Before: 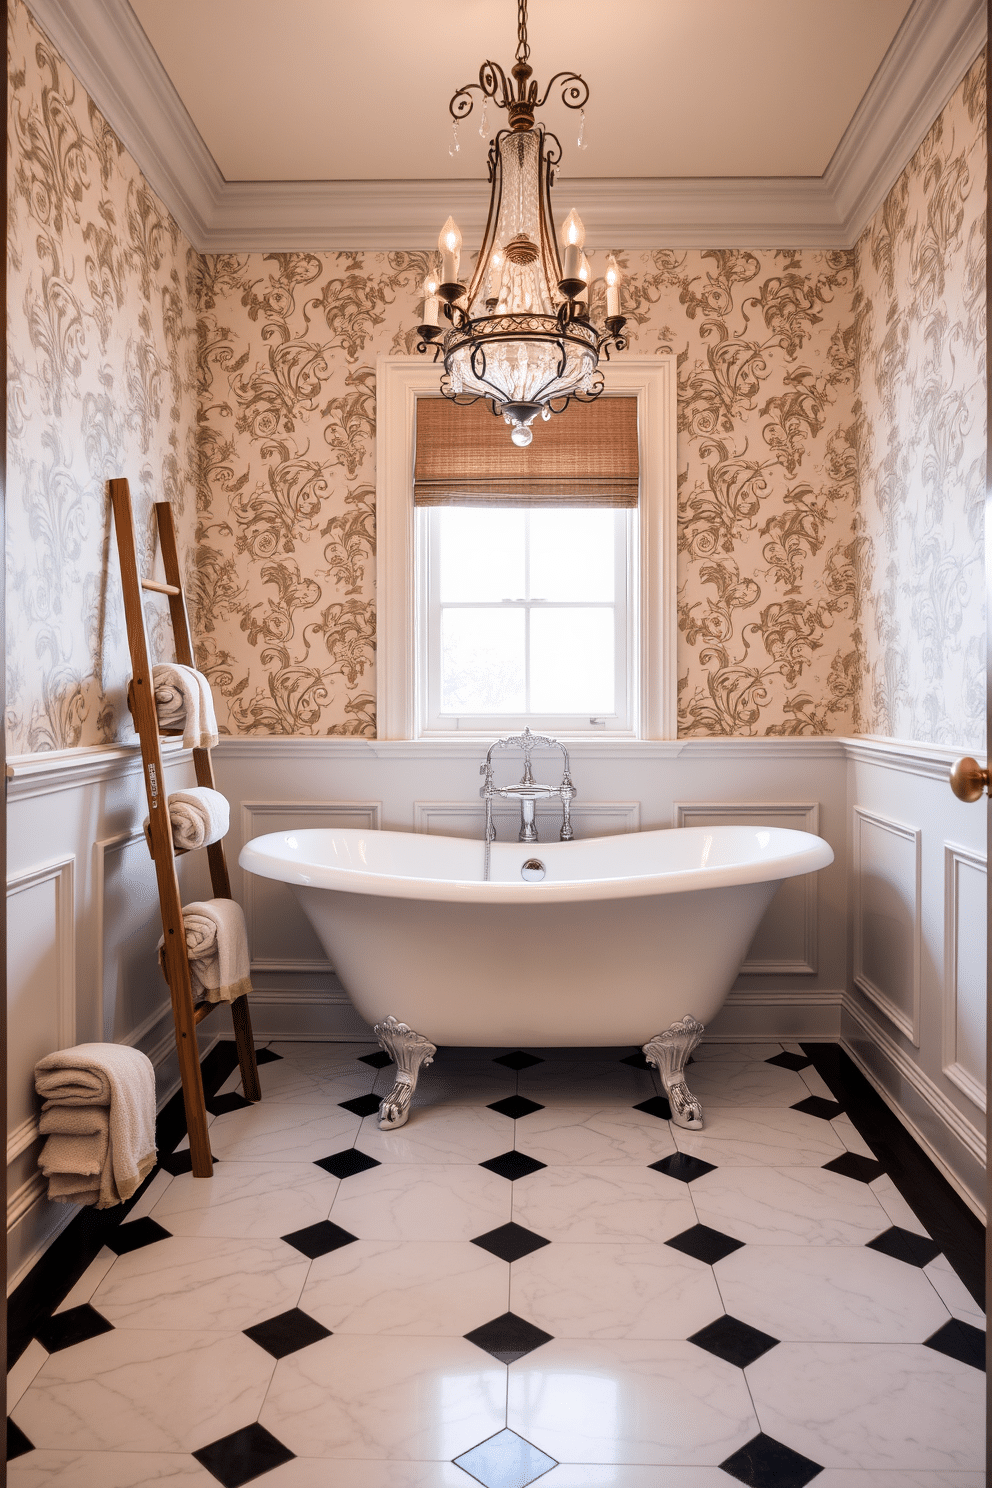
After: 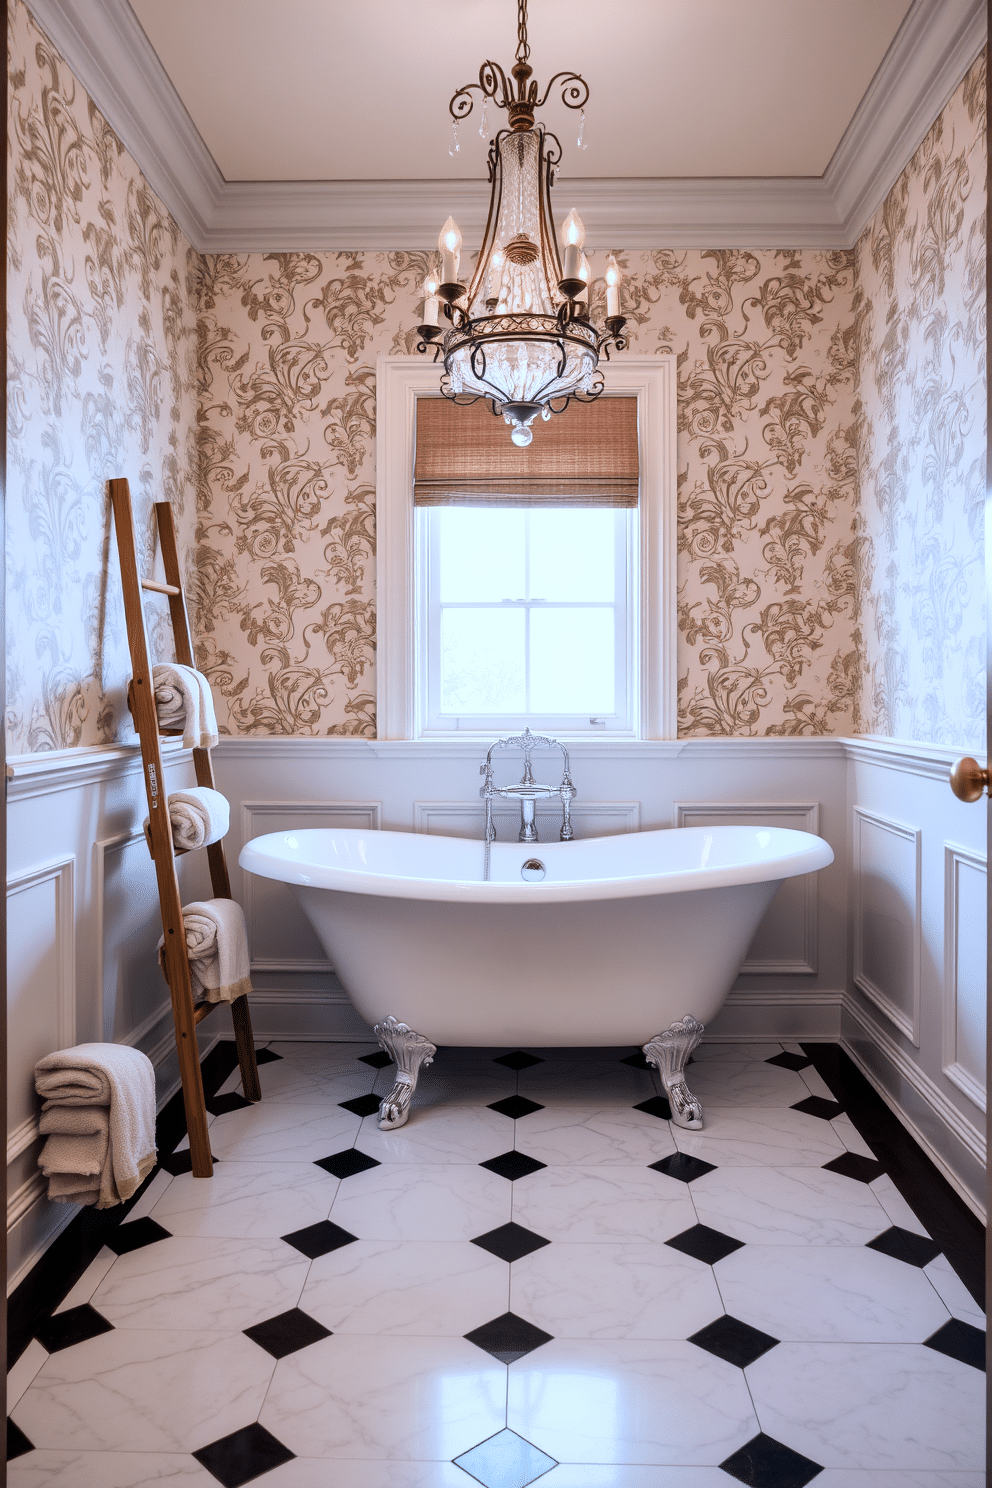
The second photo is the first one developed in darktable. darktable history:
color calibration: x 0.382, y 0.391, temperature 4087.78 K, gamut compression 0.985
exposure: compensate exposure bias true, compensate highlight preservation false
